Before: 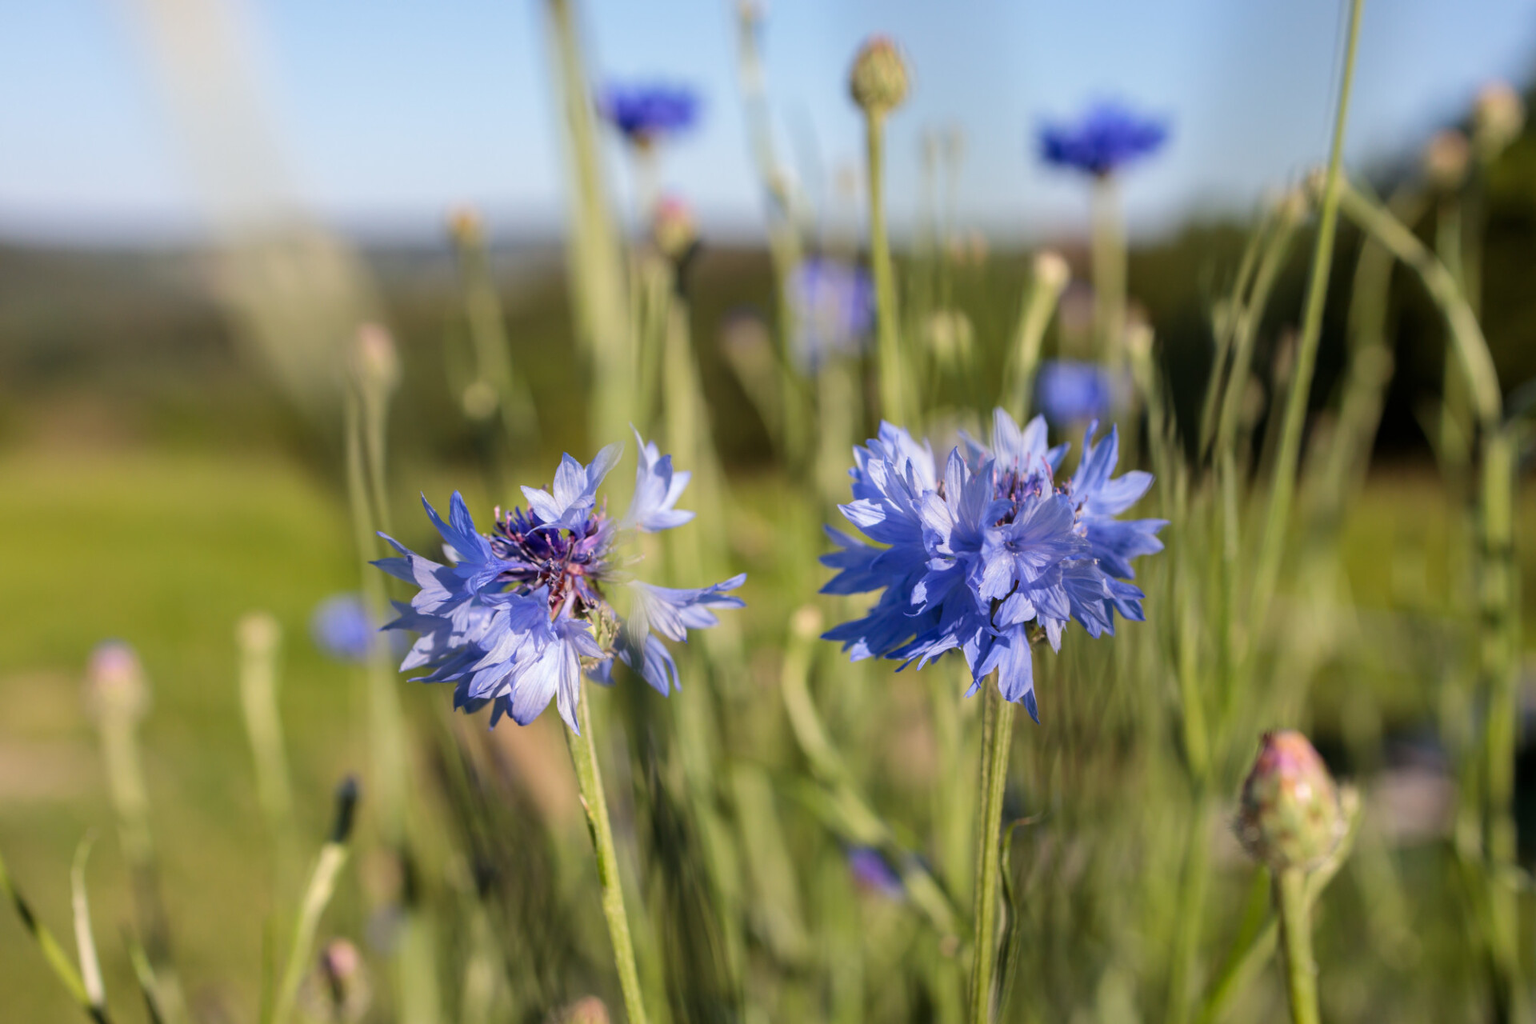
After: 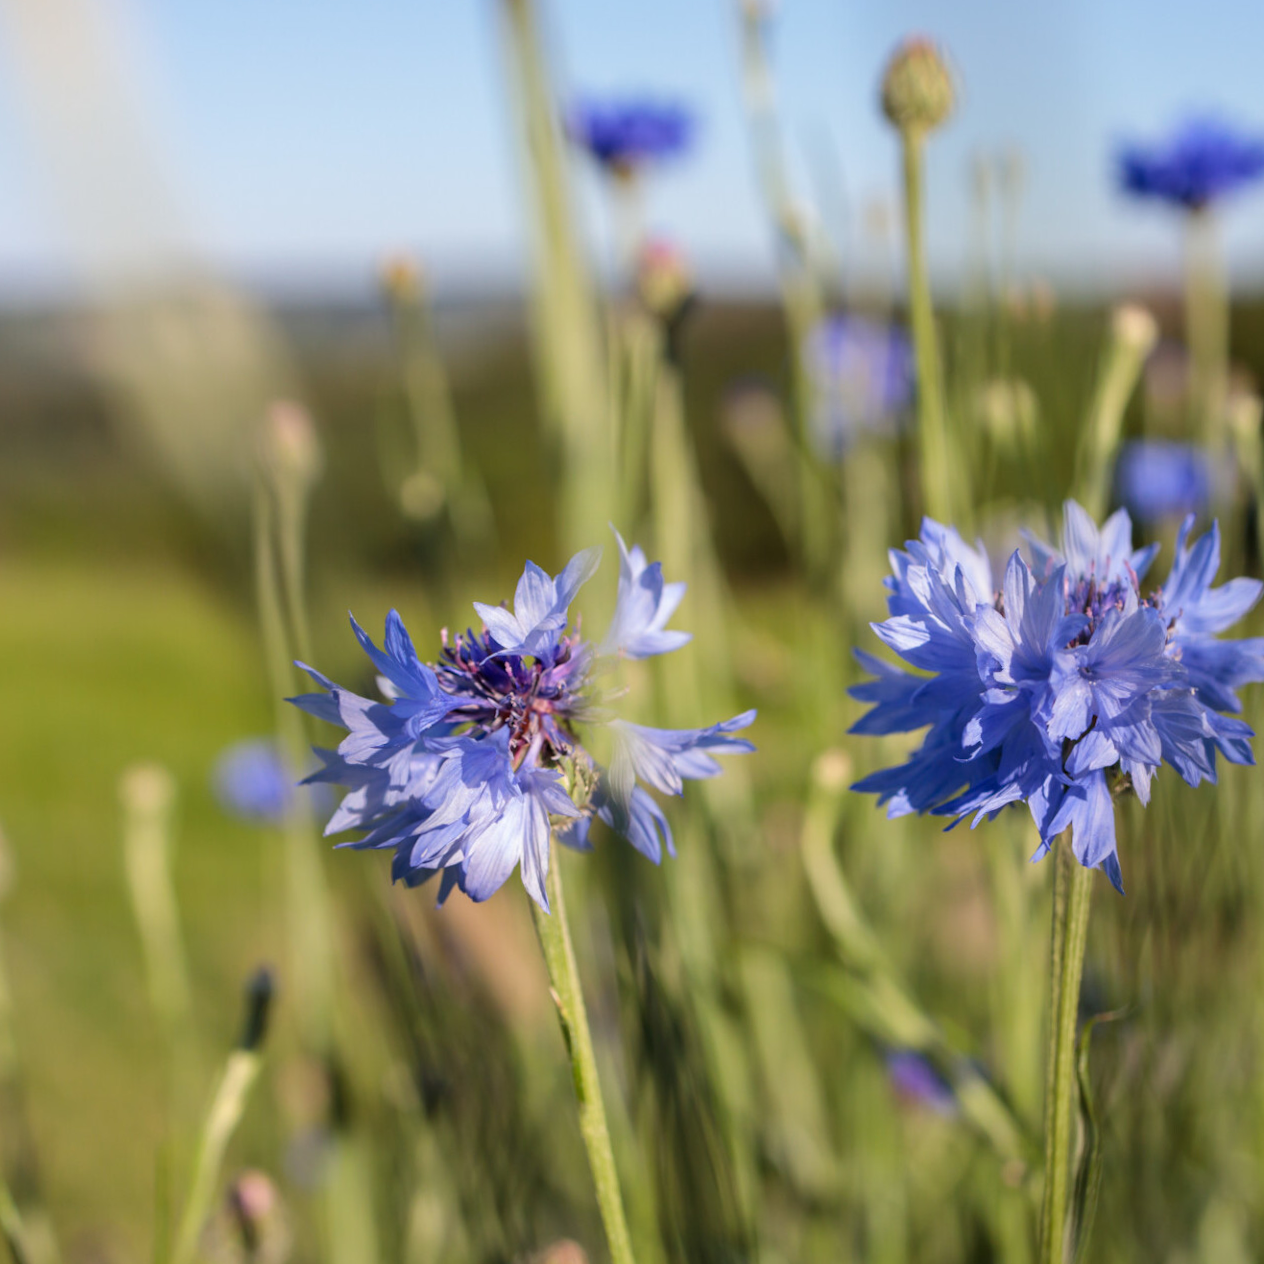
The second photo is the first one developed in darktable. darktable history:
crop and rotate: left 8.786%, right 24.548%
rotate and perspective: rotation -0.45°, automatic cropping original format, crop left 0.008, crop right 0.992, crop top 0.012, crop bottom 0.988
